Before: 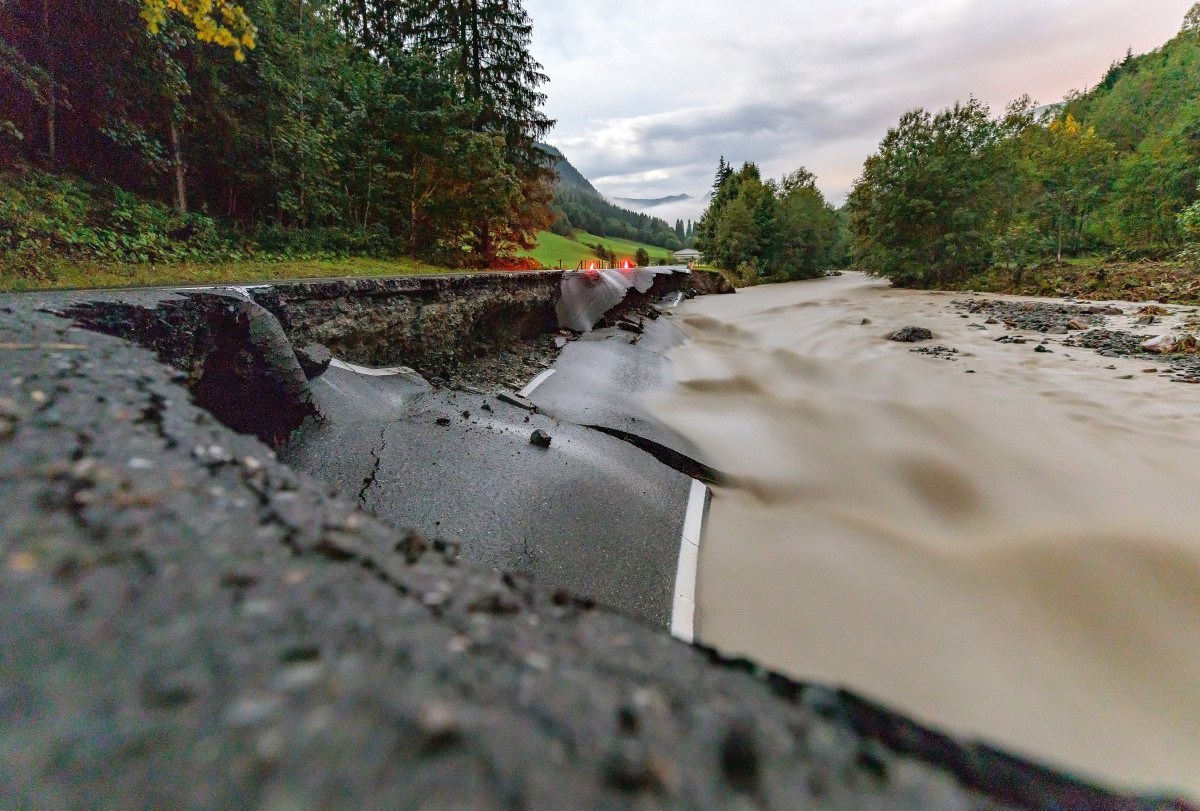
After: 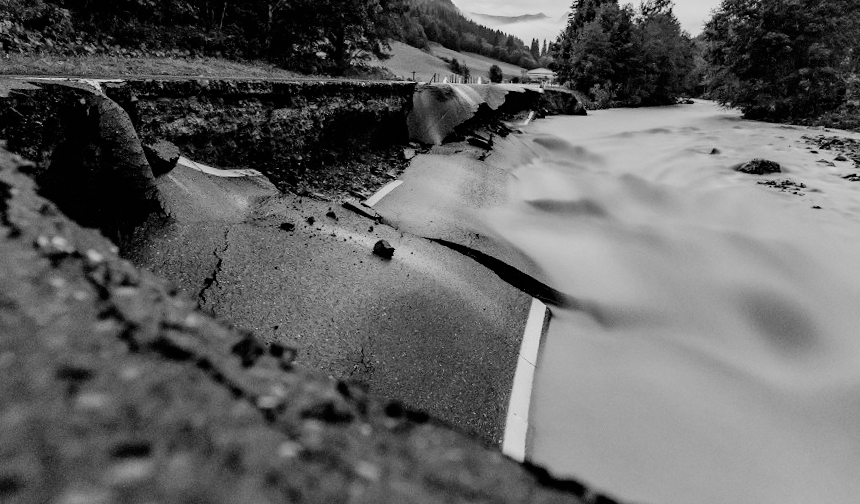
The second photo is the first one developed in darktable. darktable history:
crop and rotate: angle -3.37°, left 9.79%, top 20.73%, right 12.42%, bottom 11.82%
filmic rgb: black relative exposure -5 EV, hardness 2.88, contrast 1.4, highlights saturation mix -30%
monochrome: on, module defaults
